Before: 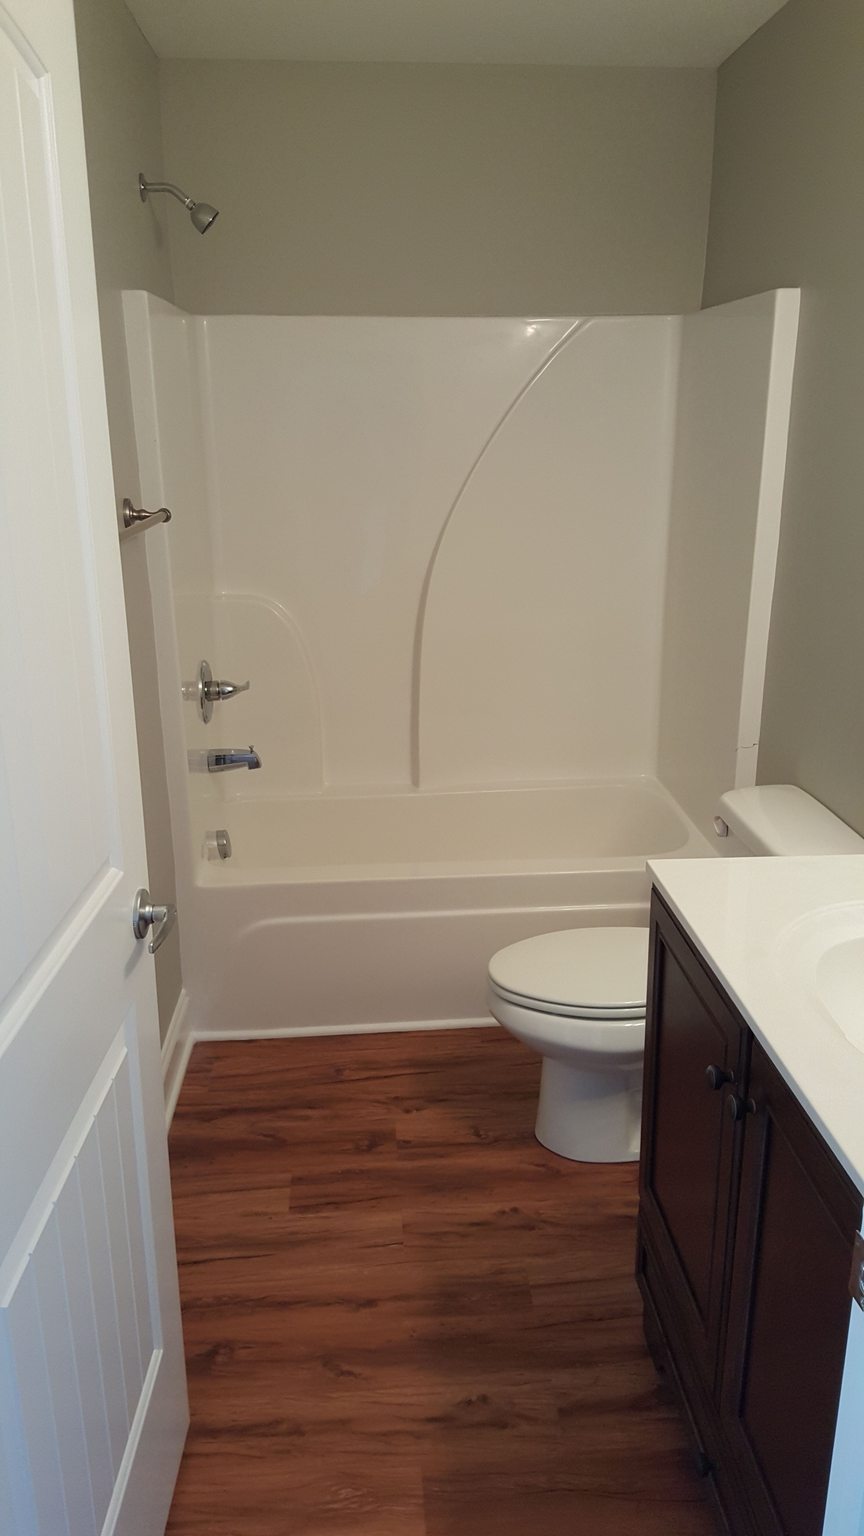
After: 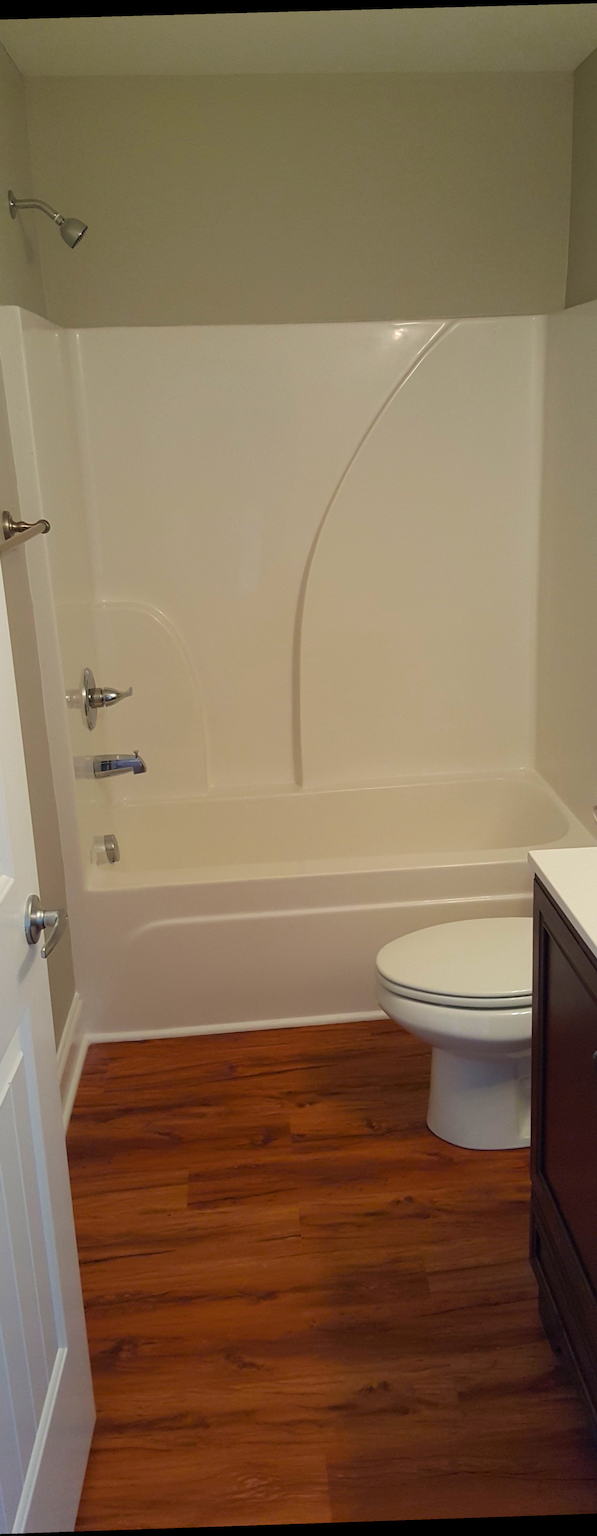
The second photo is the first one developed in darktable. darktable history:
crop and rotate: left 15.055%, right 18.278%
rotate and perspective: rotation -1.77°, lens shift (horizontal) 0.004, automatic cropping off
color balance rgb: linear chroma grading › global chroma 15%, perceptual saturation grading › global saturation 30%
